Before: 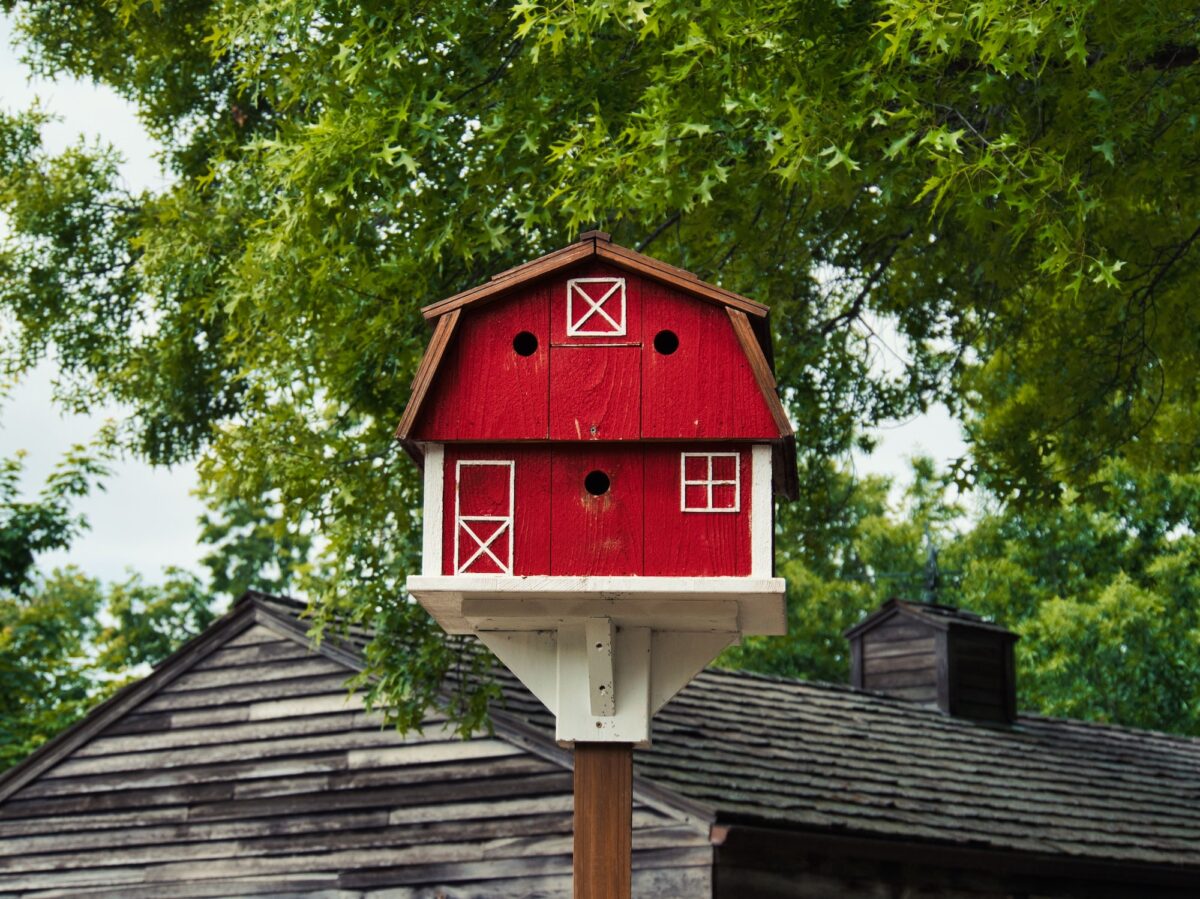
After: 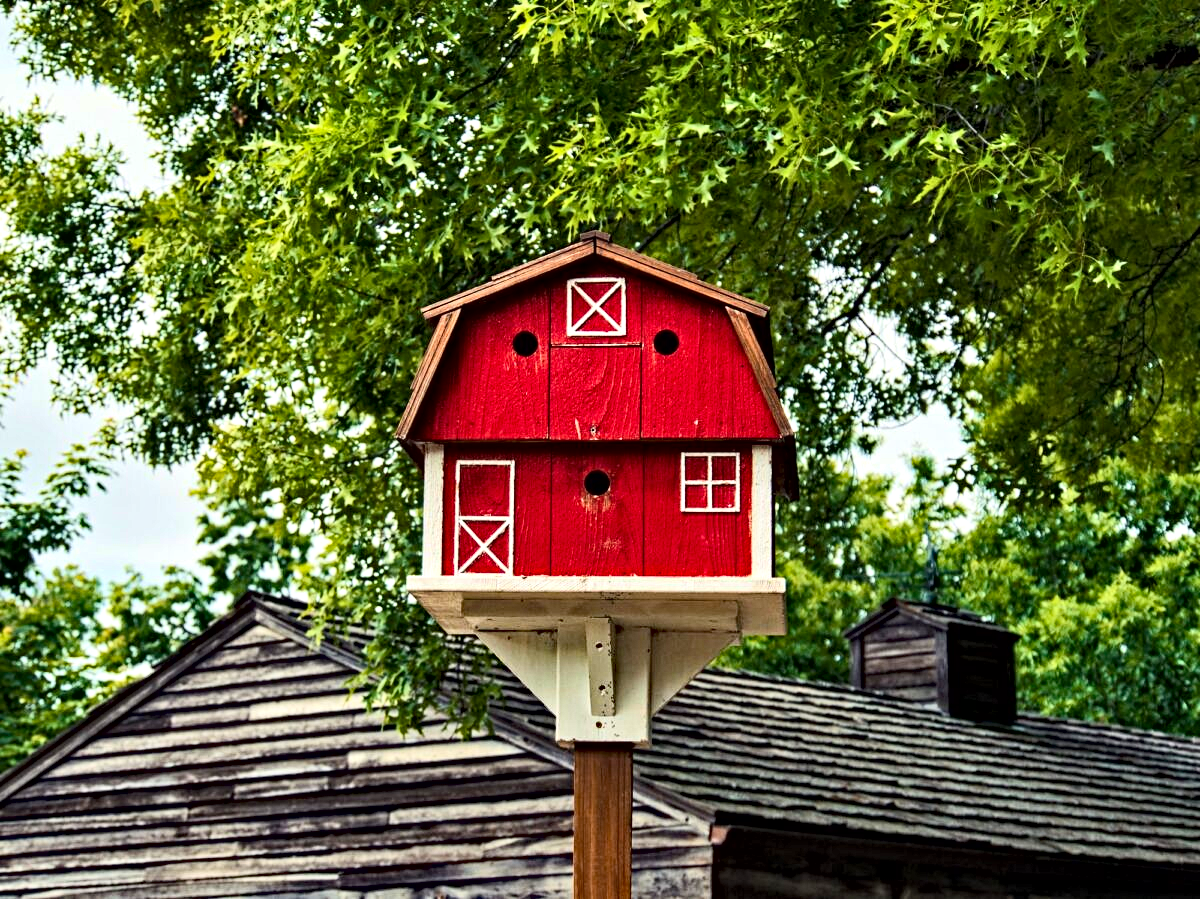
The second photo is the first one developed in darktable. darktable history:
contrast brightness saturation: contrast 0.2, brightness 0.16, saturation 0.22
contrast equalizer: octaves 7, y [[0.5, 0.542, 0.583, 0.625, 0.667, 0.708], [0.5 ×6], [0.5 ×6], [0 ×6], [0 ×6]]
haze removal: strength 0.5, distance 0.43, compatibility mode true, adaptive false
